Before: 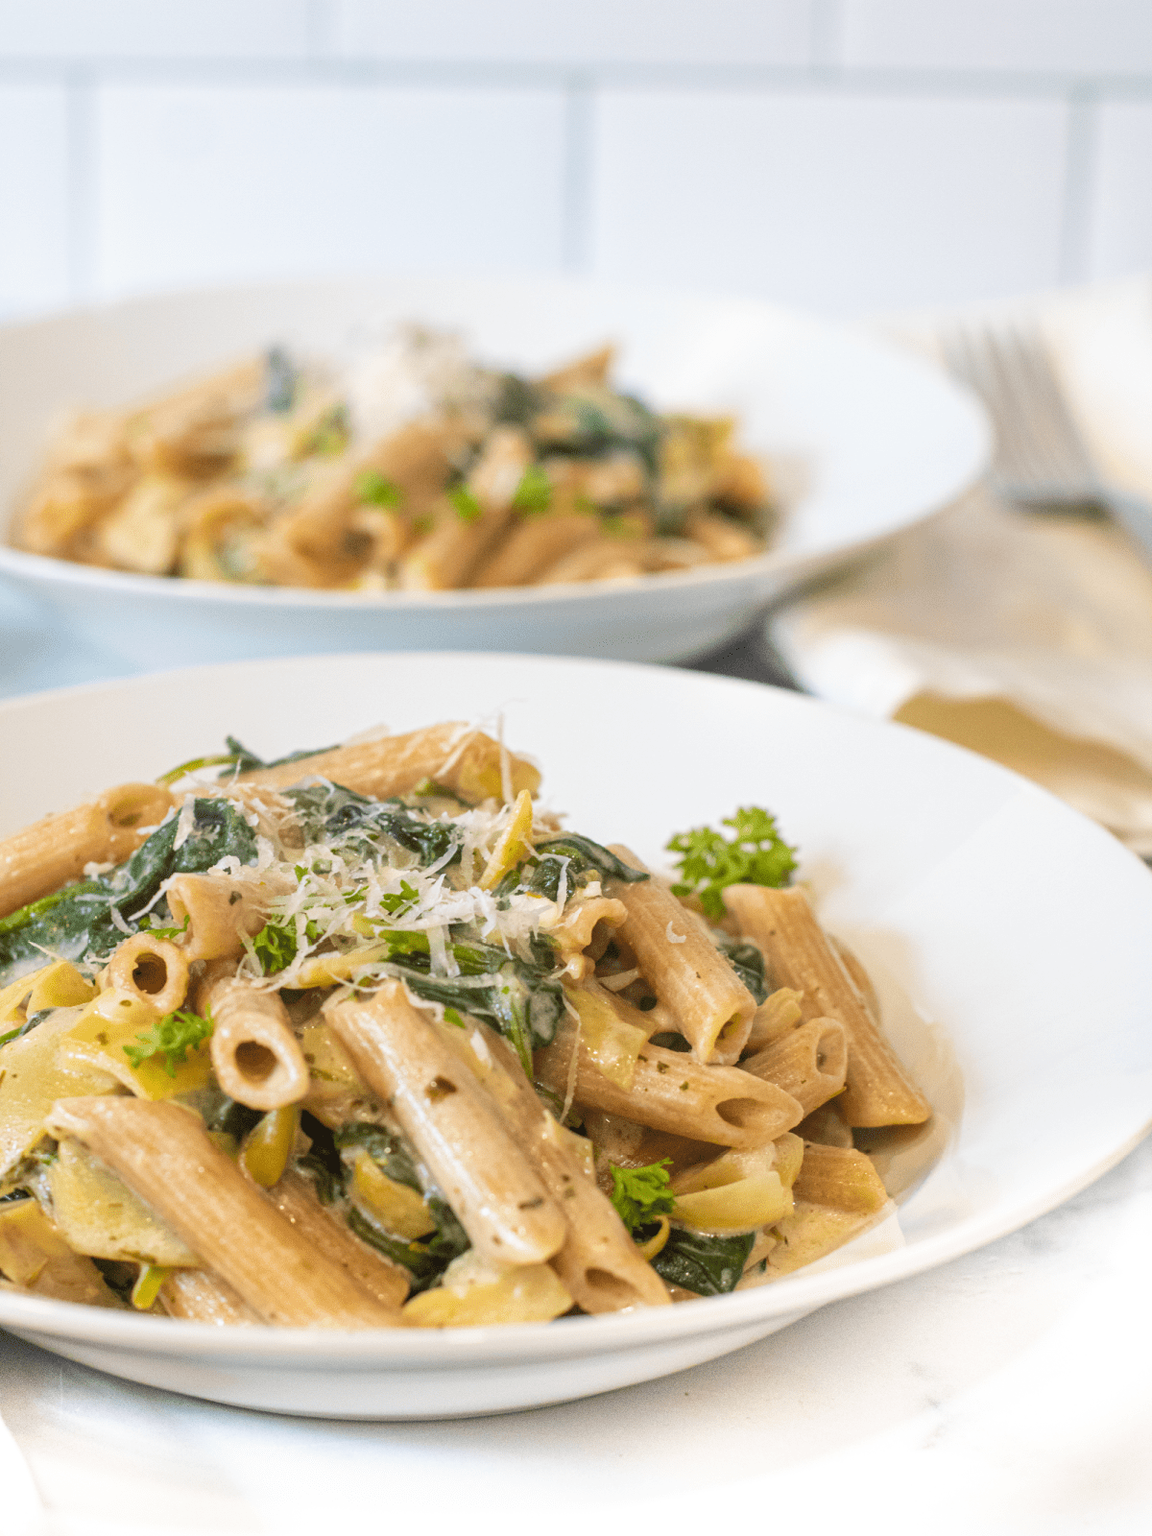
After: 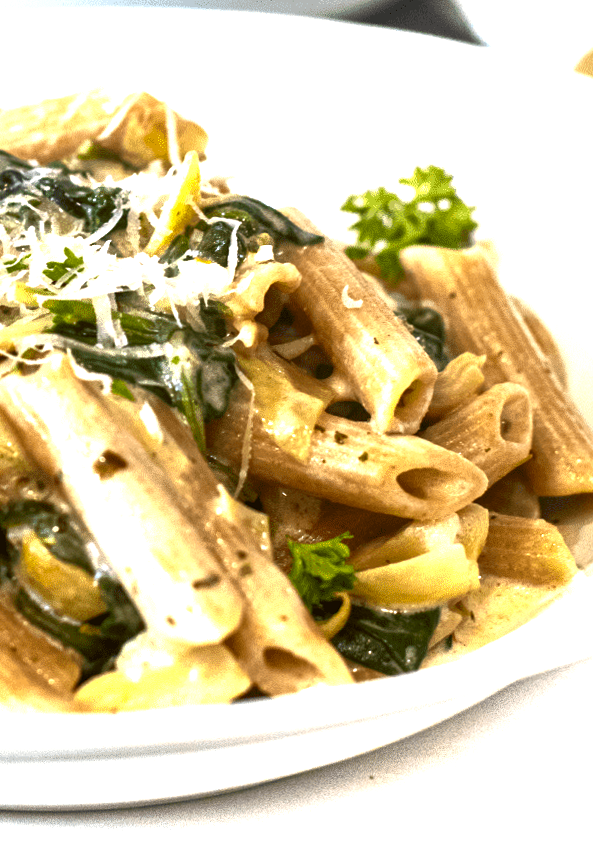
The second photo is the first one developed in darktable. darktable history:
contrast brightness saturation: contrast 0.2, brightness -0.11, saturation 0.1
exposure: black level correction 0, exposure 1 EV, compensate exposure bias true, compensate highlight preservation false
crop: left 29.672%, top 41.786%, right 20.851%, bottom 3.487%
base curve: curves: ch0 [(0, 0) (0.841, 0.609) (1, 1)]
rotate and perspective: rotation -1°, crop left 0.011, crop right 0.989, crop top 0.025, crop bottom 0.975
